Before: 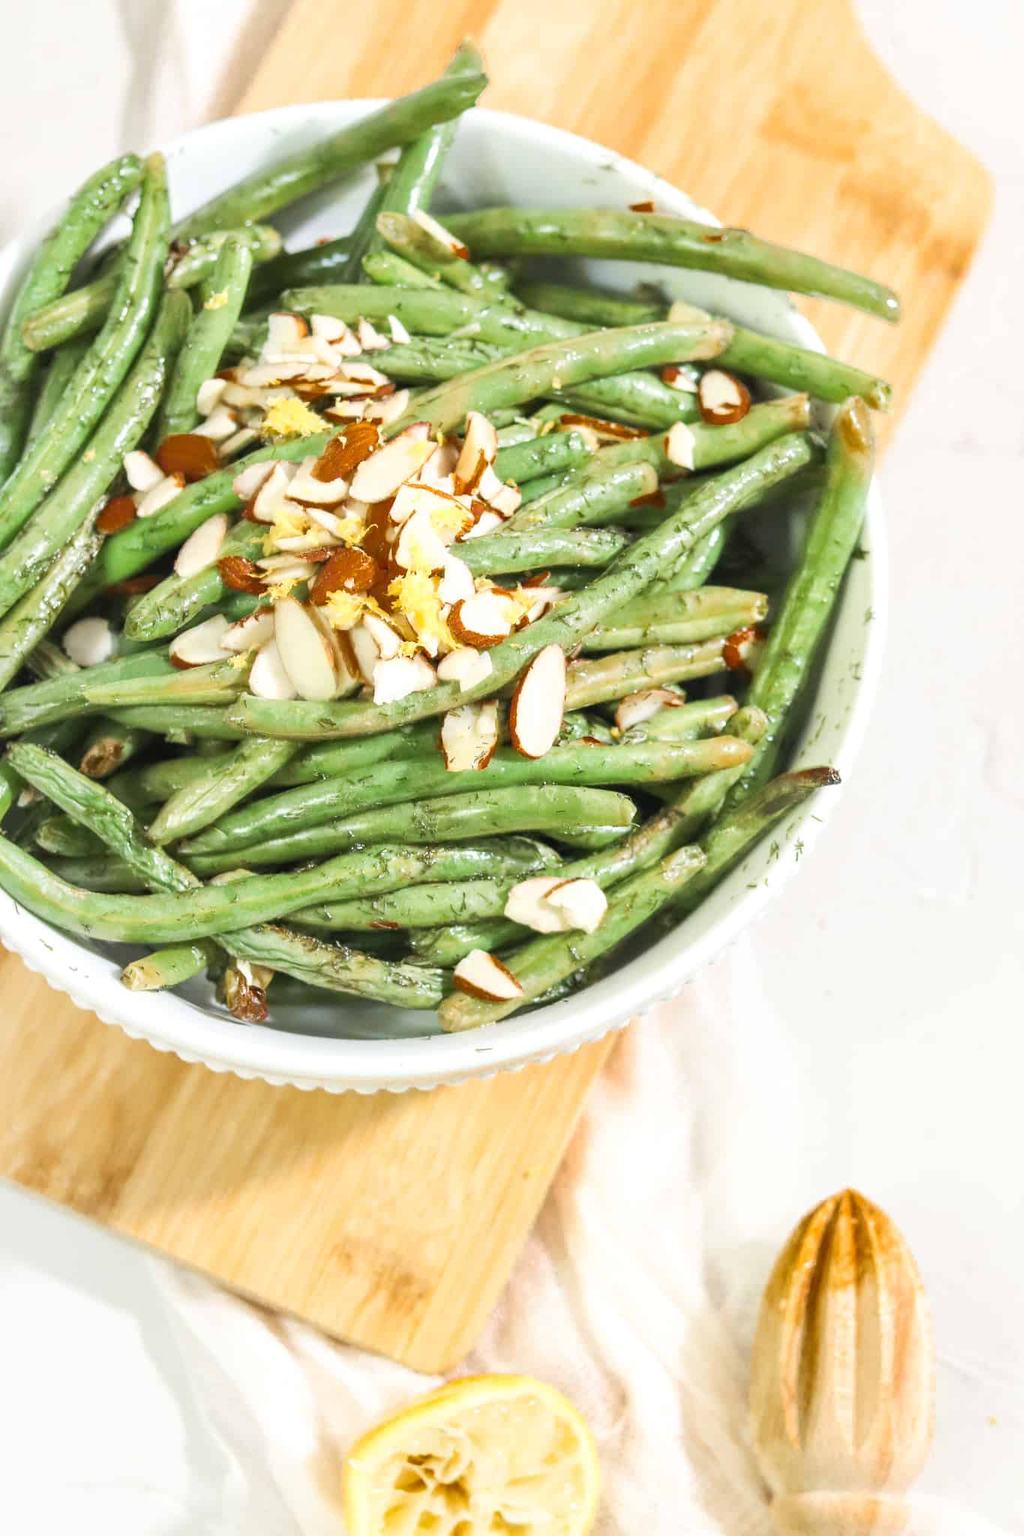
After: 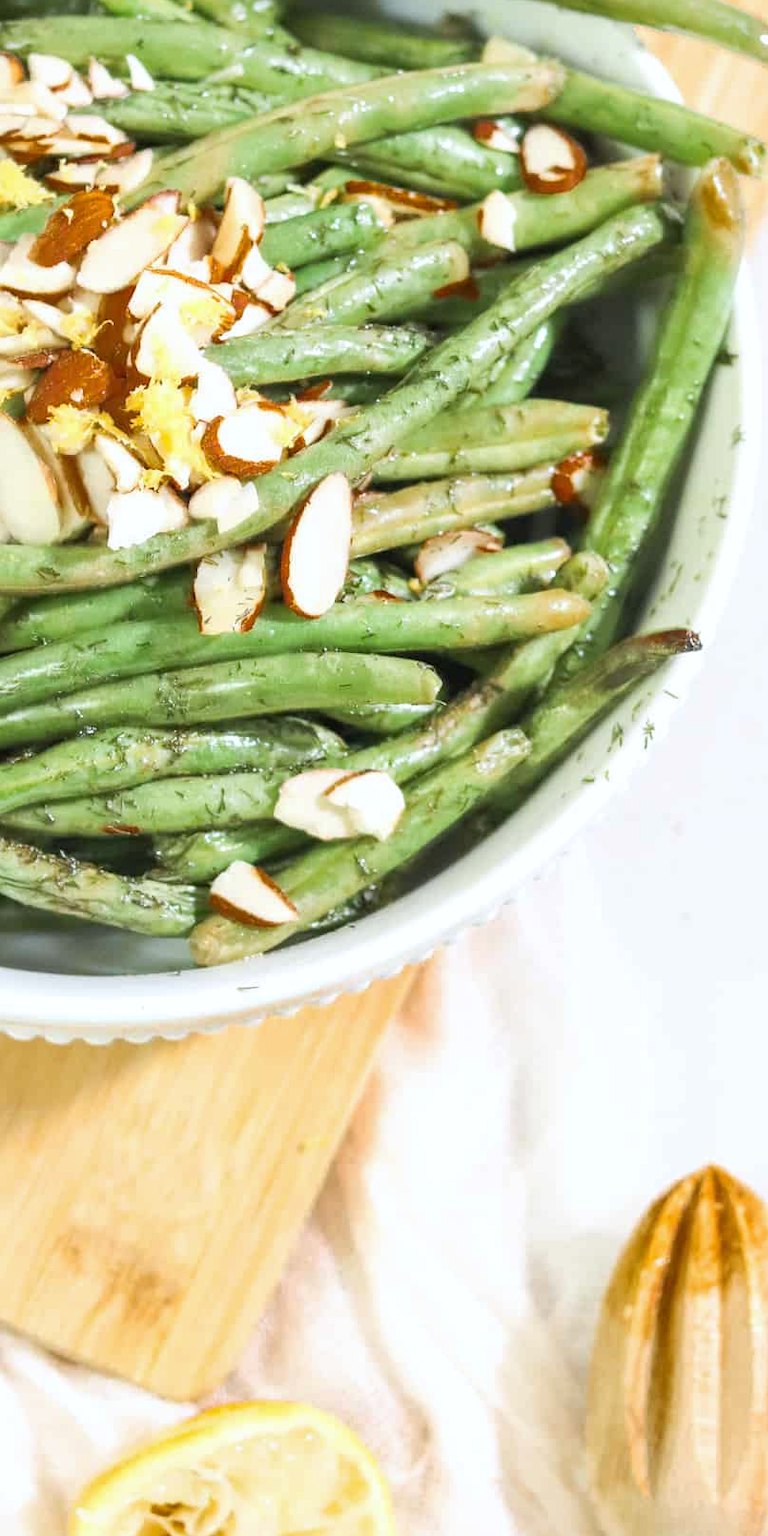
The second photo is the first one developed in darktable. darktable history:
white balance: red 0.983, blue 1.036
crop and rotate: left 28.256%, top 17.734%, right 12.656%, bottom 3.573%
